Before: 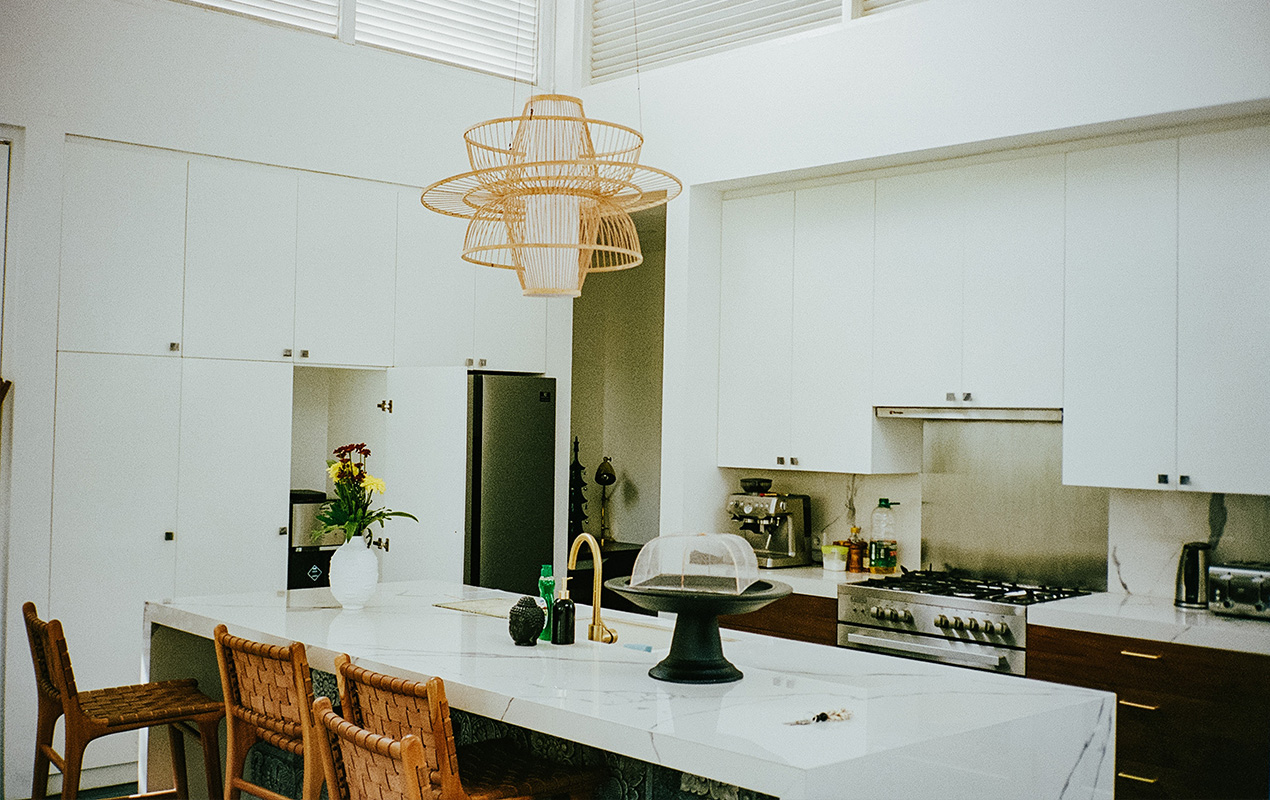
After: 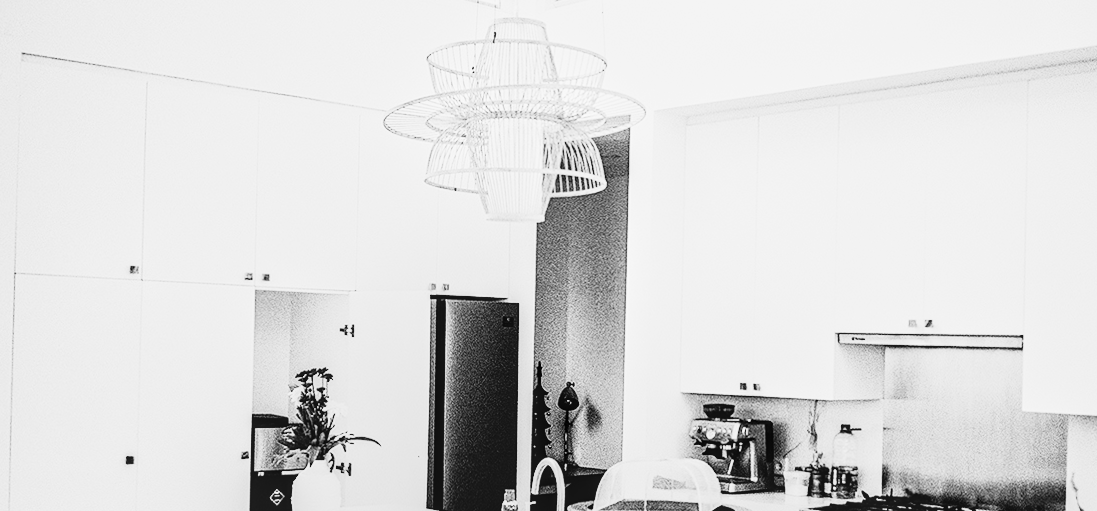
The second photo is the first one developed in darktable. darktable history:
monochrome: a 32, b 64, size 2.3
exposure: exposure 0.15 EV, compensate highlight preservation false
local contrast: on, module defaults
rotate and perspective: rotation 0.174°, lens shift (vertical) 0.013, lens shift (horizontal) 0.019, shear 0.001, automatic cropping original format, crop left 0.007, crop right 0.991, crop top 0.016, crop bottom 0.997
crop: left 3.015%, top 8.969%, right 9.647%, bottom 26.457%
color calibration: illuminant as shot in camera, x 0.379, y 0.396, temperature 4138.76 K
rgb curve: curves: ch0 [(0, 0) (0.21, 0.15) (0.24, 0.21) (0.5, 0.75) (0.75, 0.96) (0.89, 0.99) (1, 1)]; ch1 [(0, 0.02) (0.21, 0.13) (0.25, 0.2) (0.5, 0.67) (0.75, 0.9) (0.89, 0.97) (1, 1)]; ch2 [(0, 0.02) (0.21, 0.13) (0.25, 0.2) (0.5, 0.67) (0.75, 0.9) (0.89, 0.97) (1, 1)], compensate middle gray true
